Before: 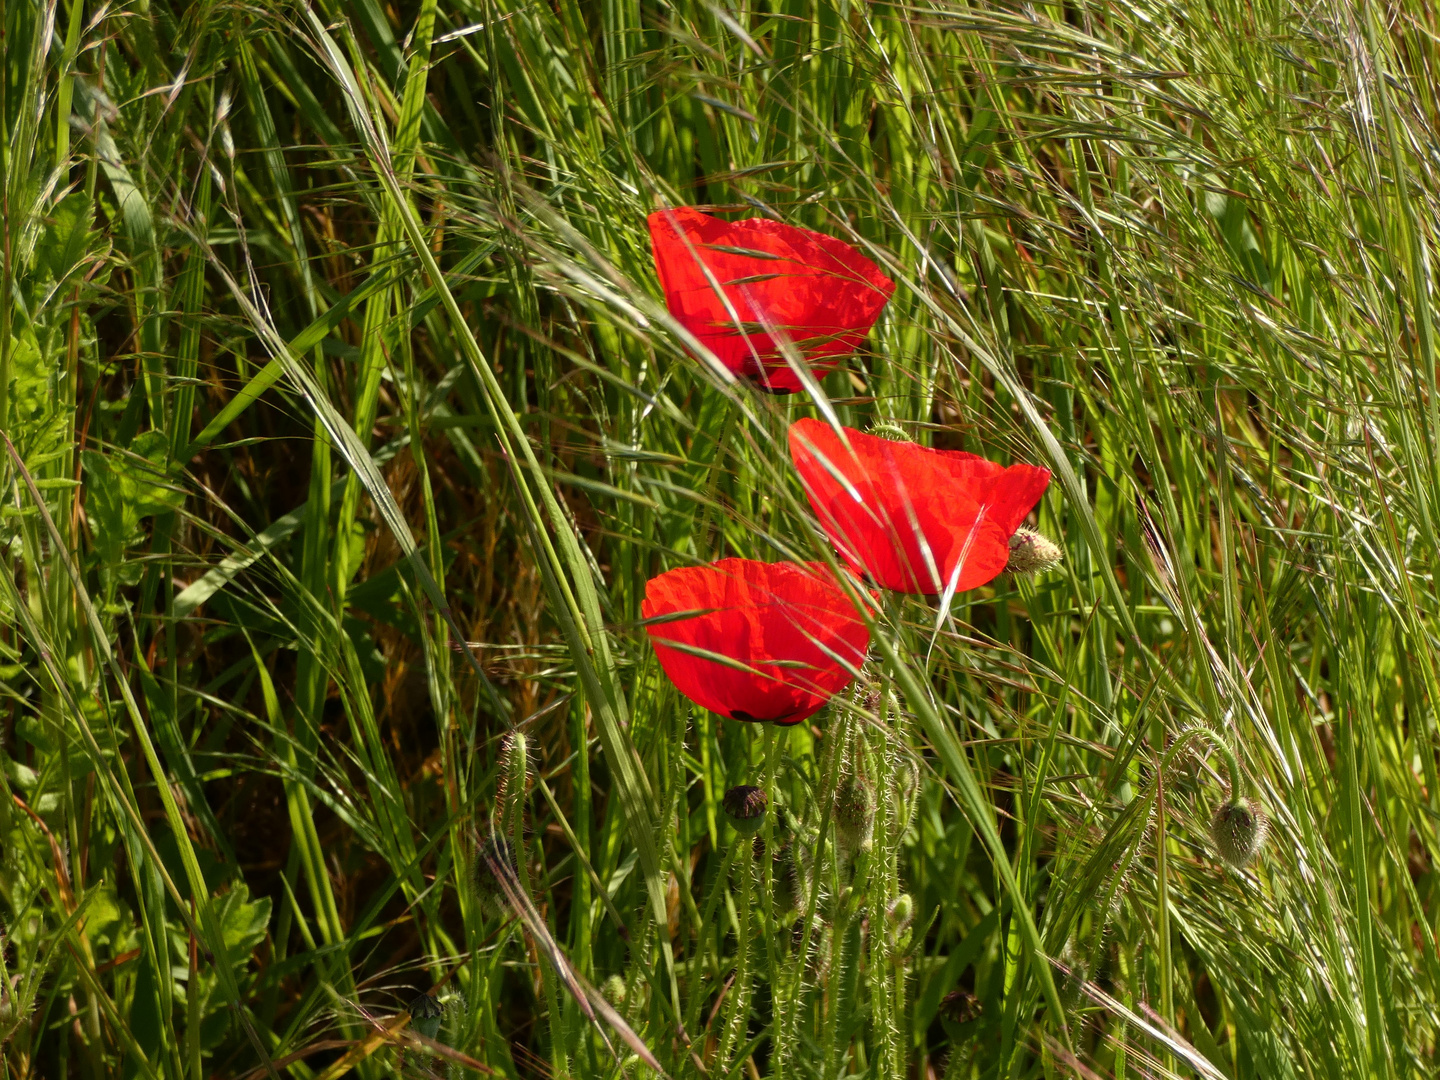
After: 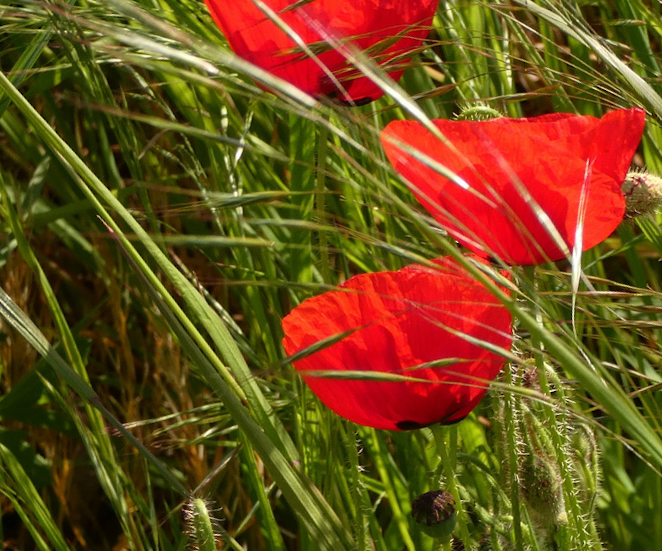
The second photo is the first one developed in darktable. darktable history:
rotate and perspective: rotation -14.8°, crop left 0.1, crop right 0.903, crop top 0.25, crop bottom 0.748
crop and rotate: angle 0.02°, left 24.353%, top 13.219%, right 26.156%, bottom 8.224%
